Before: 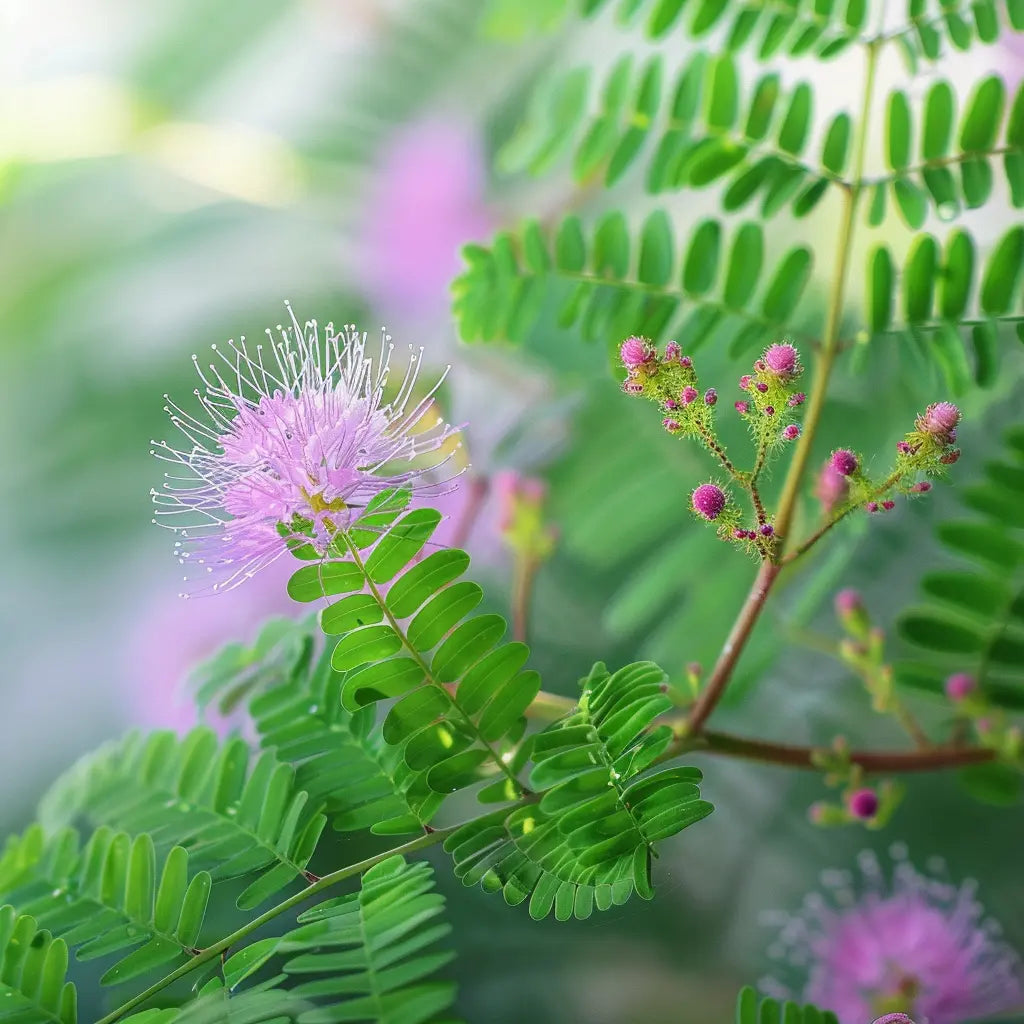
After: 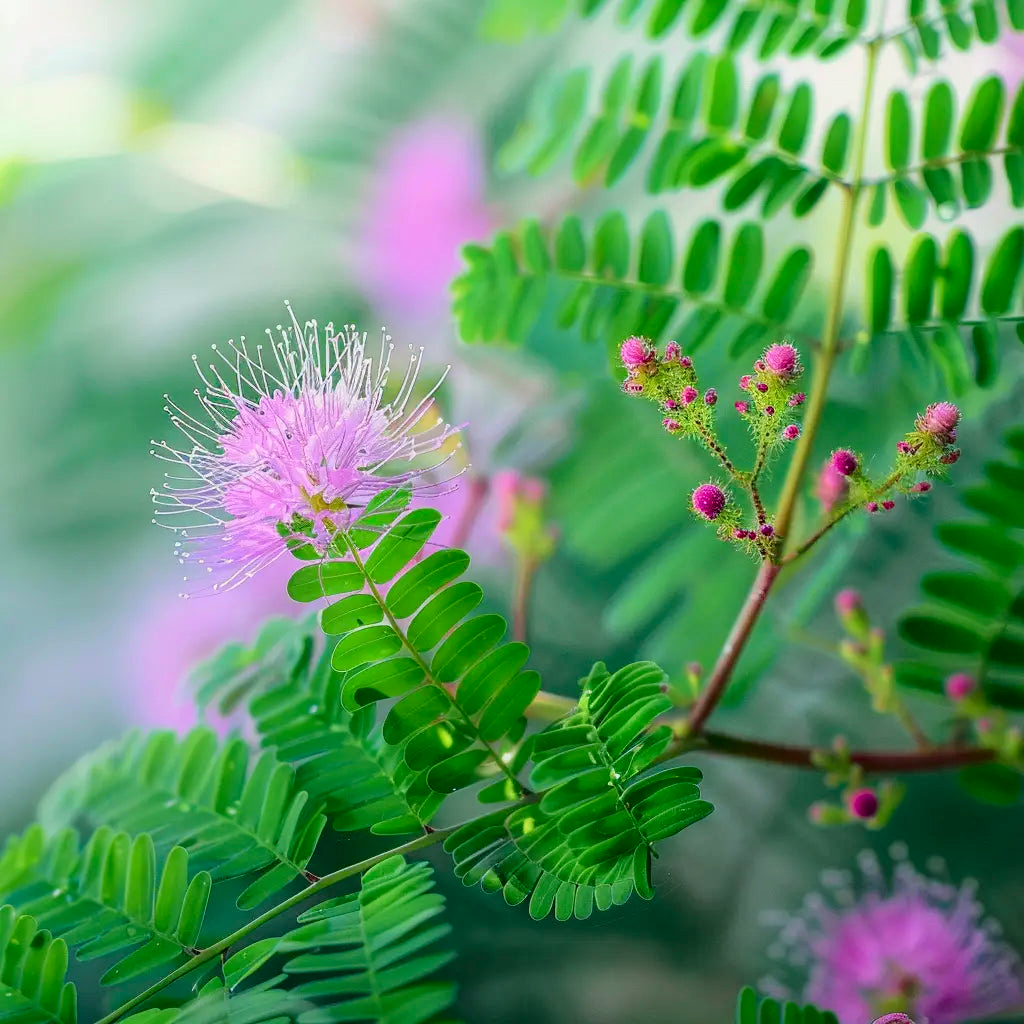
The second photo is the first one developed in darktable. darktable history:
tone curve: curves: ch0 [(0, 0) (0.068, 0.012) (0.183, 0.089) (0.341, 0.283) (0.547, 0.532) (0.828, 0.815) (1, 0.983)]; ch1 [(0, 0) (0.23, 0.166) (0.34, 0.308) (0.371, 0.337) (0.429, 0.411) (0.477, 0.462) (0.499, 0.498) (0.529, 0.537) (0.559, 0.582) (0.743, 0.798) (1, 1)]; ch2 [(0, 0) (0.431, 0.414) (0.498, 0.503) (0.524, 0.528) (0.568, 0.546) (0.6, 0.597) (0.634, 0.645) (0.728, 0.742) (1, 1)], color space Lab, independent channels, preserve colors none
